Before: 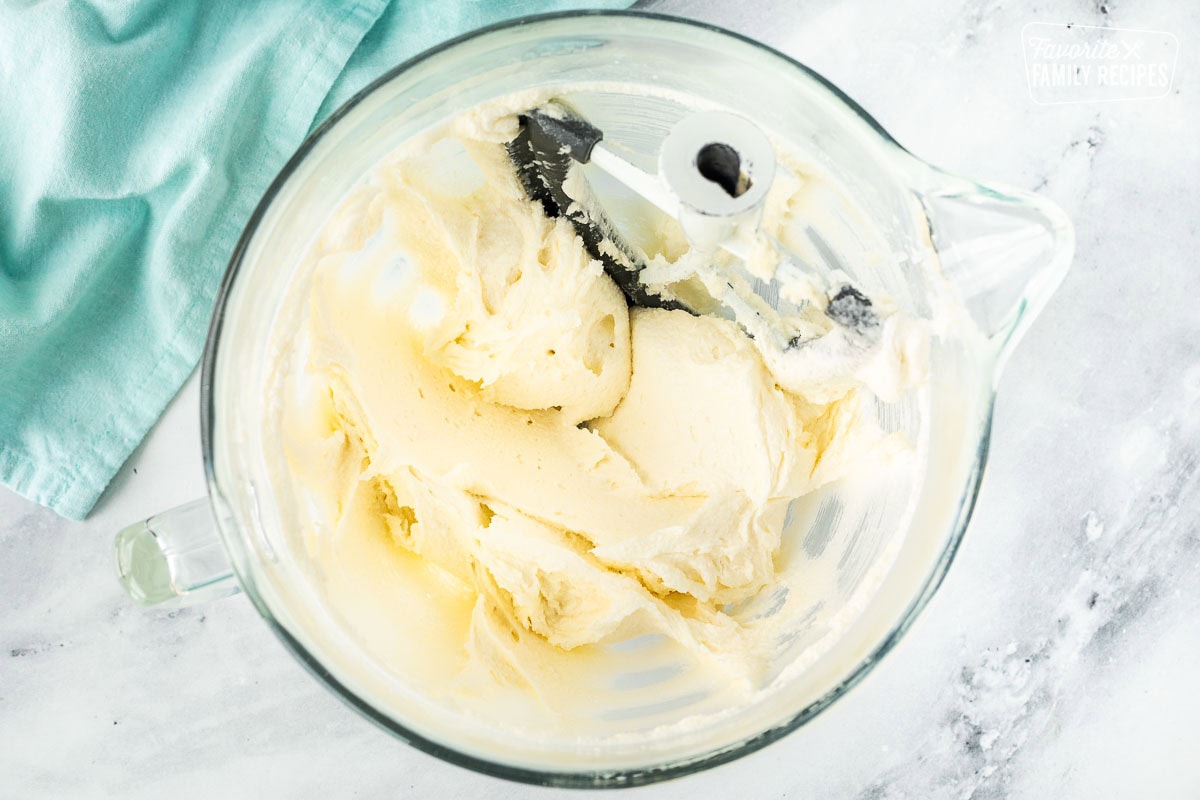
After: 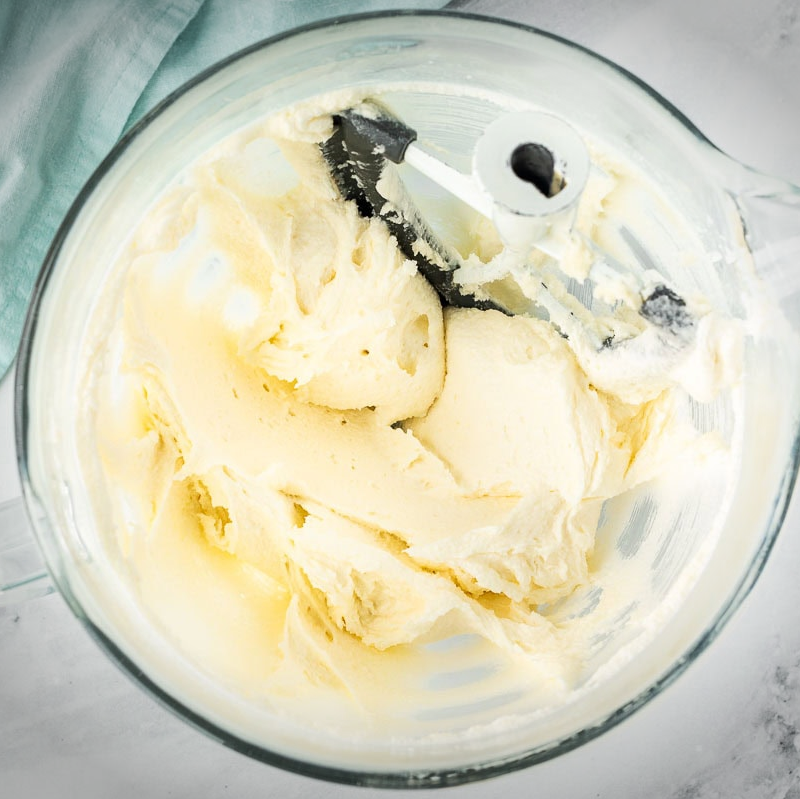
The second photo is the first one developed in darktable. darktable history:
vignetting: fall-off start 89.15%, fall-off radius 43.84%, width/height ratio 1.159
crop and rotate: left 15.517%, right 17.797%
